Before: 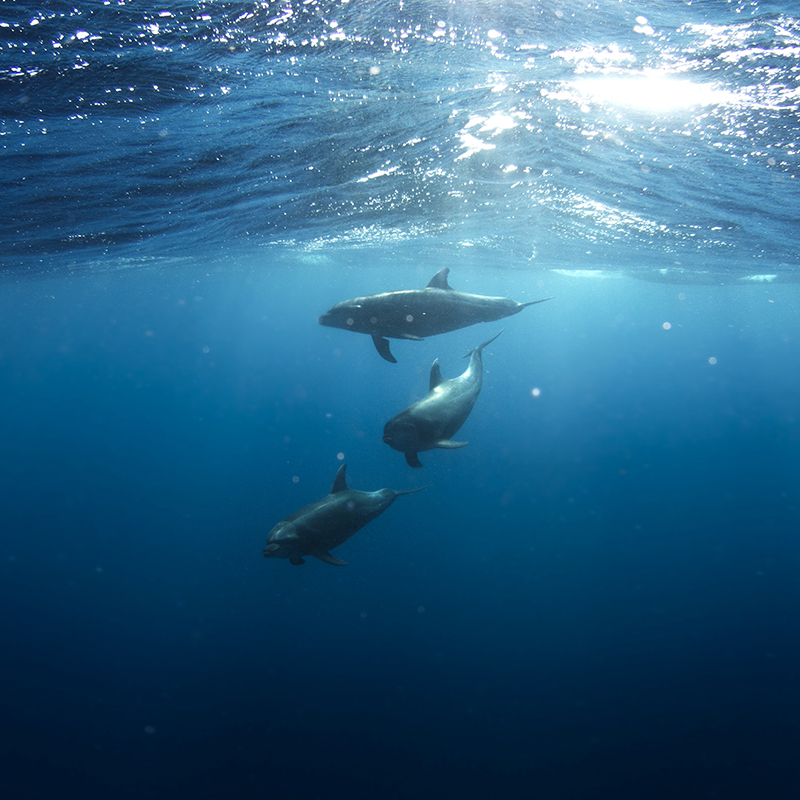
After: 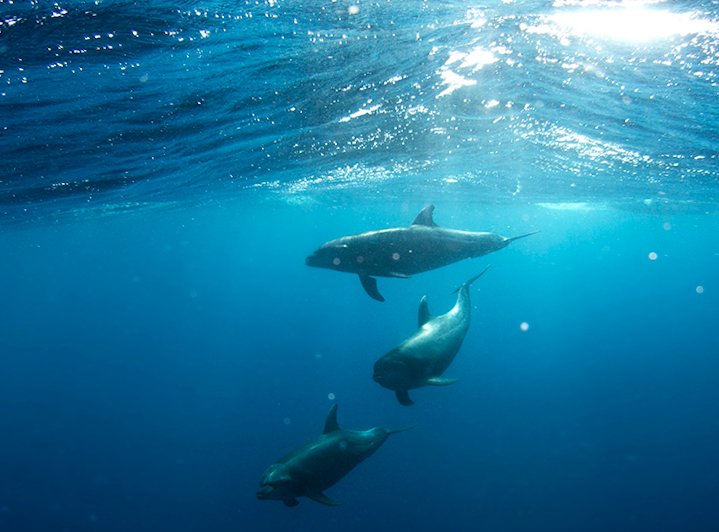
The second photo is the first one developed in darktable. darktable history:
crop: left 3.015%, top 8.969%, right 9.647%, bottom 26.457%
rotate and perspective: rotation -1.77°, lens shift (horizontal) 0.004, automatic cropping off
